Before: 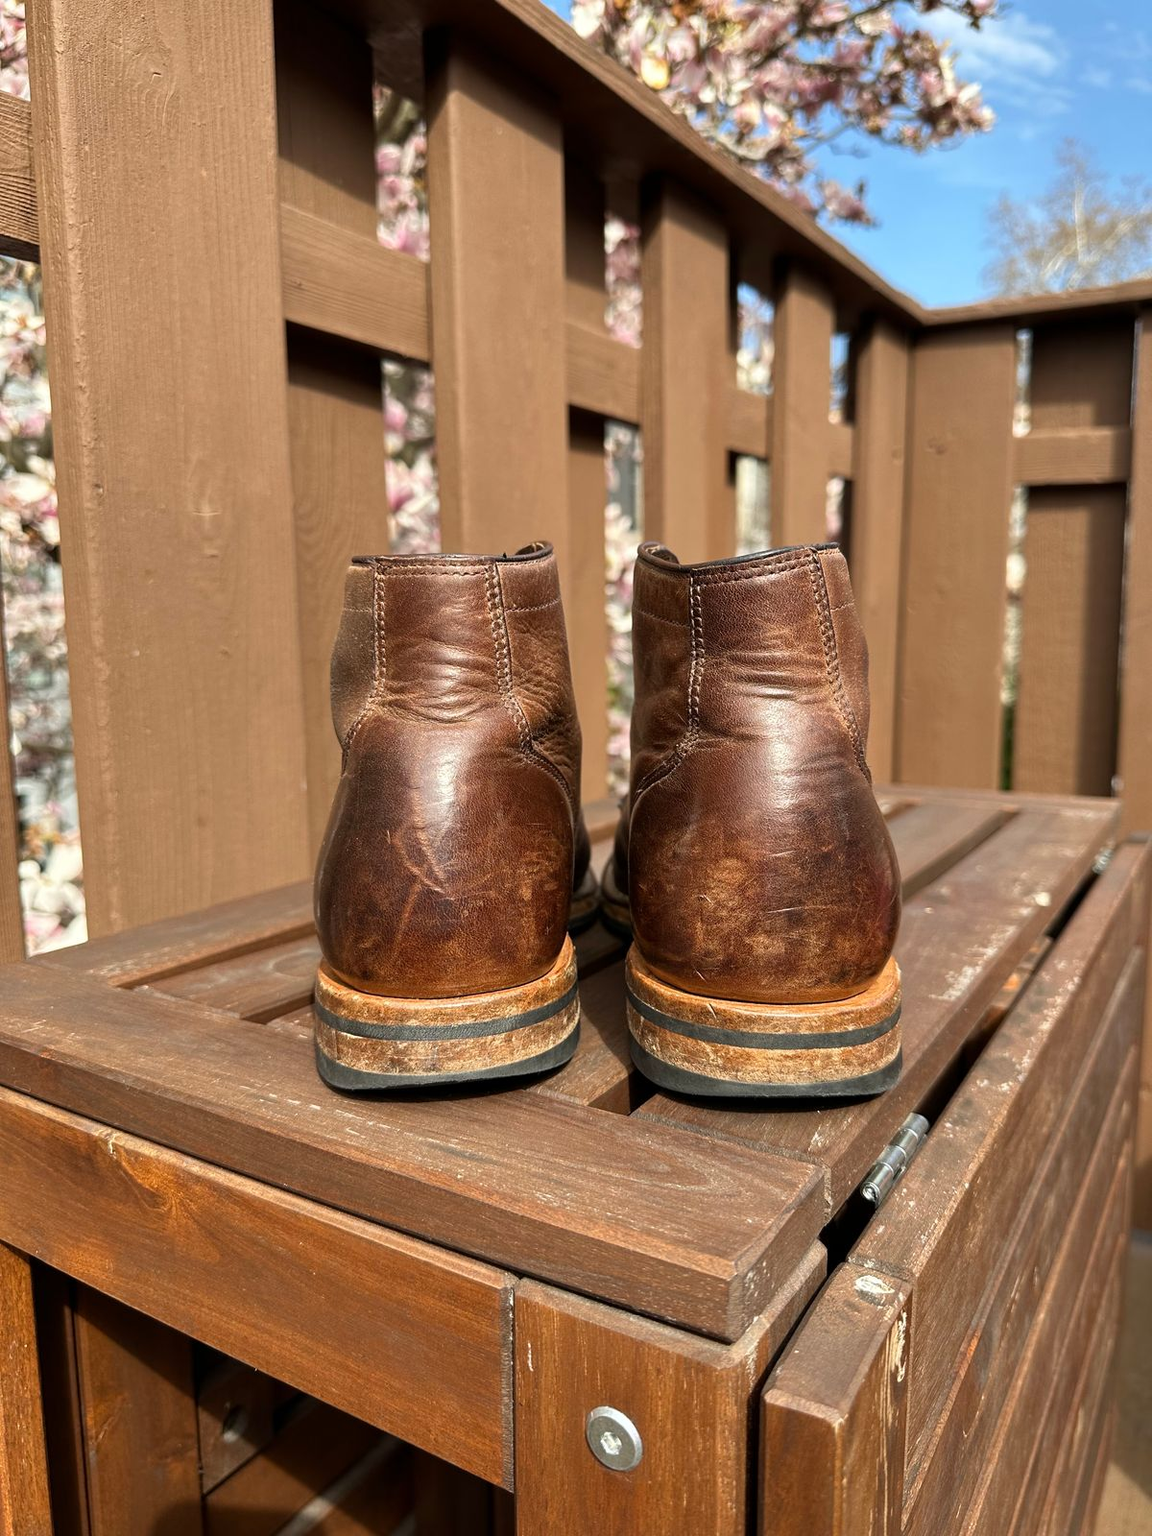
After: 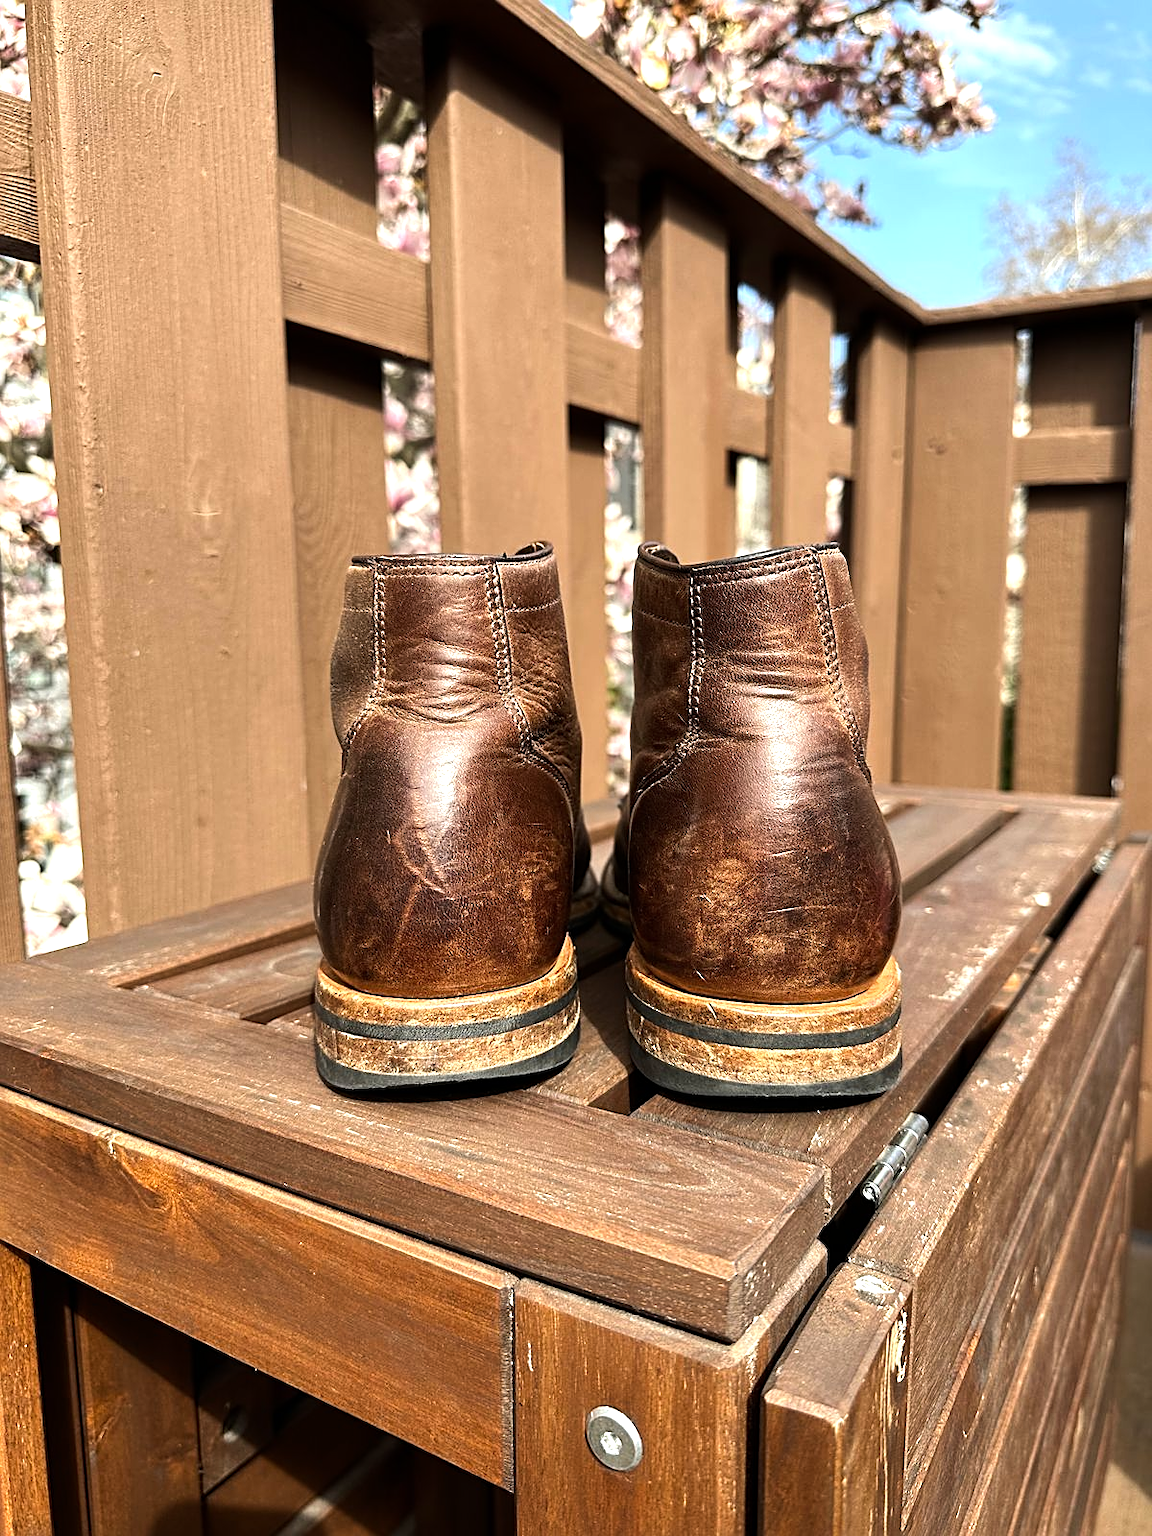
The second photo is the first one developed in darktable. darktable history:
base curve: curves: ch0 [(0, 0) (0.283, 0.295) (1, 1)], preserve colors none
tone equalizer: -8 EV -0.75 EV, -7 EV -0.7 EV, -6 EV -0.6 EV, -5 EV -0.4 EV, -3 EV 0.4 EV, -2 EV 0.6 EV, -1 EV 0.7 EV, +0 EV 0.75 EV, edges refinement/feathering 500, mask exposure compensation -1.57 EV, preserve details no
sharpen: on, module defaults
